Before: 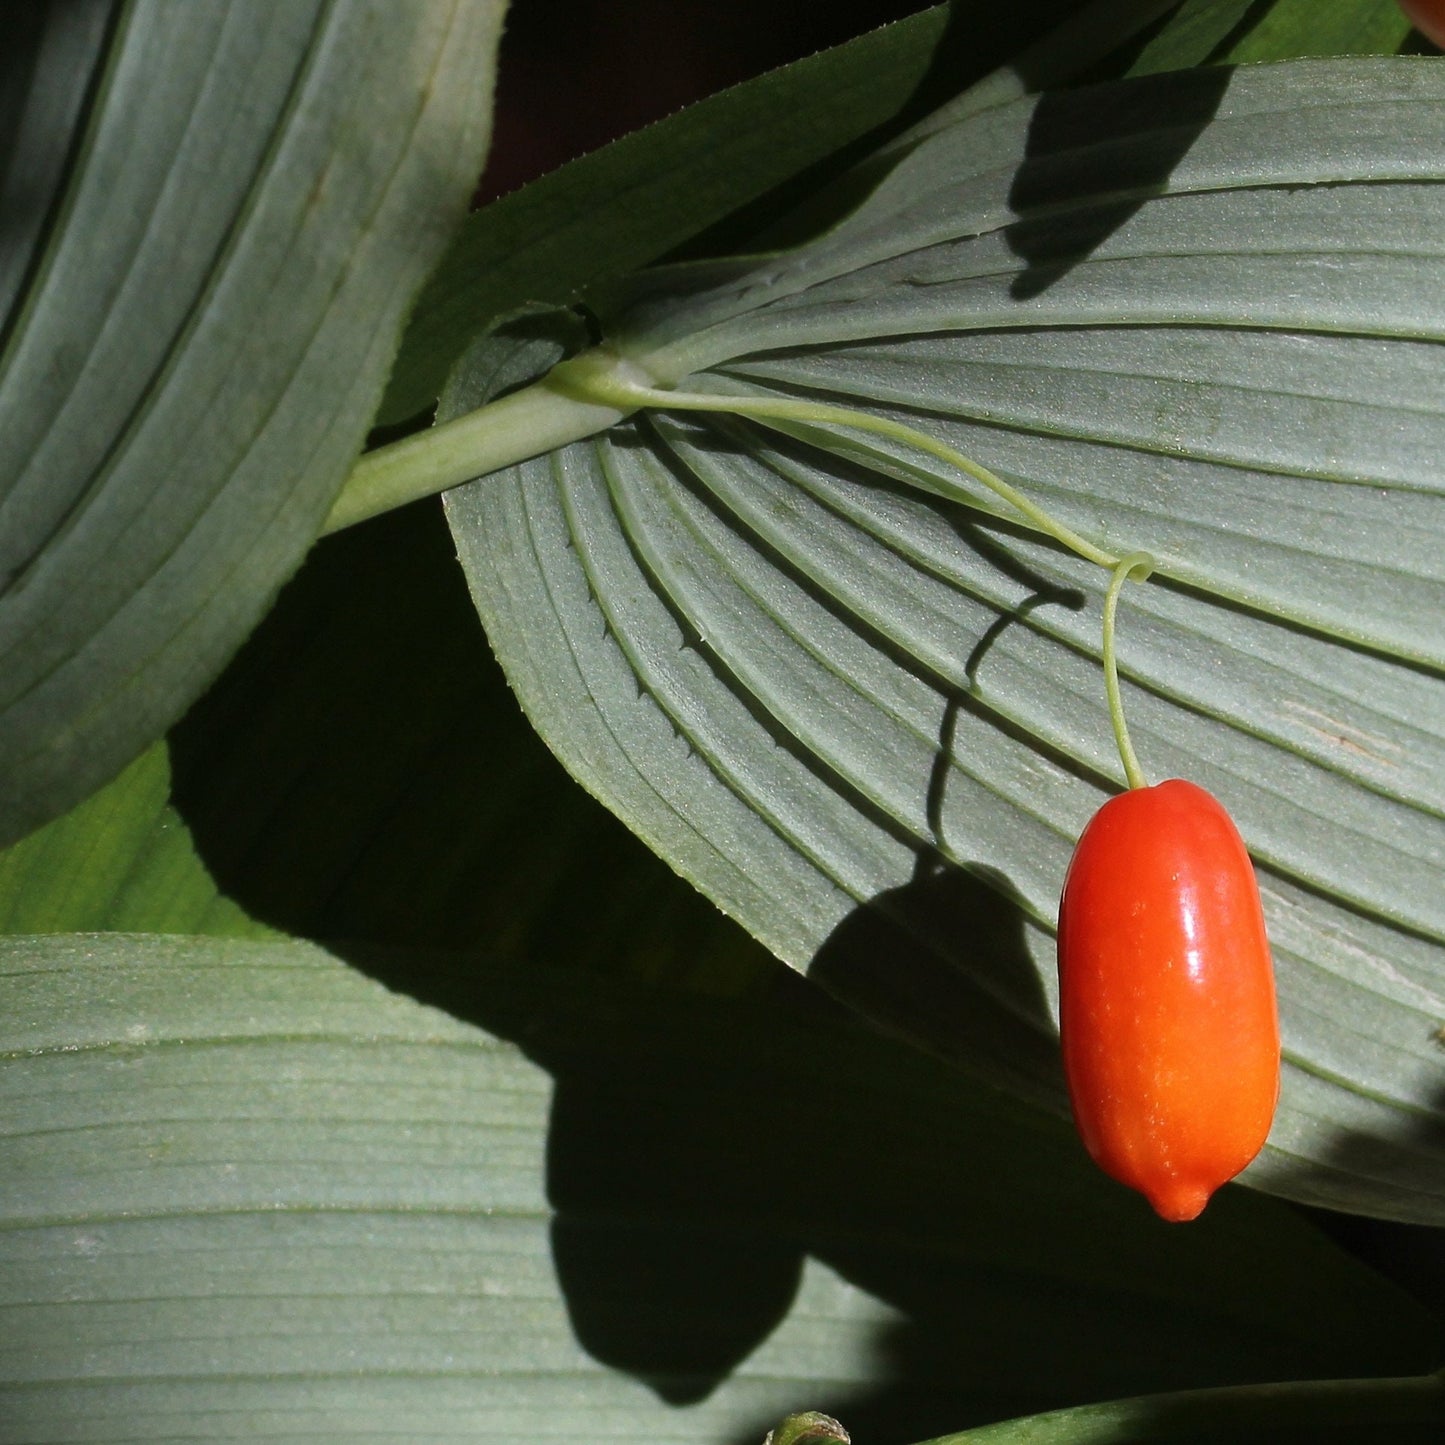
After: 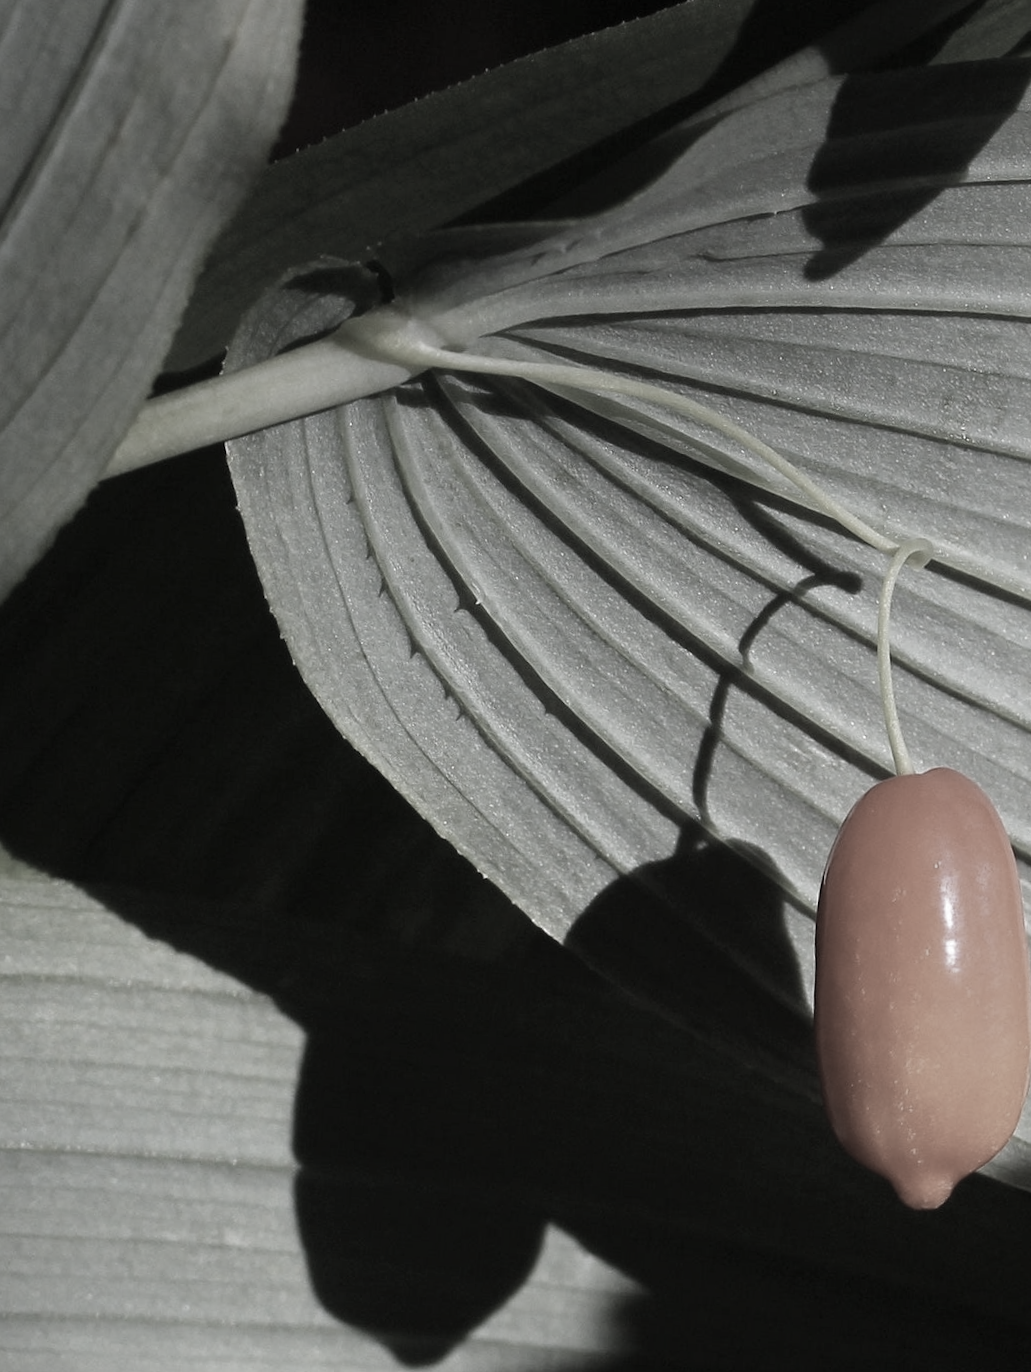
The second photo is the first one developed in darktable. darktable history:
crop and rotate: angle -3.08°, left 14.113%, top 0.015%, right 10.801%, bottom 0.064%
color correction: highlights b* -0.013, saturation 0.175
